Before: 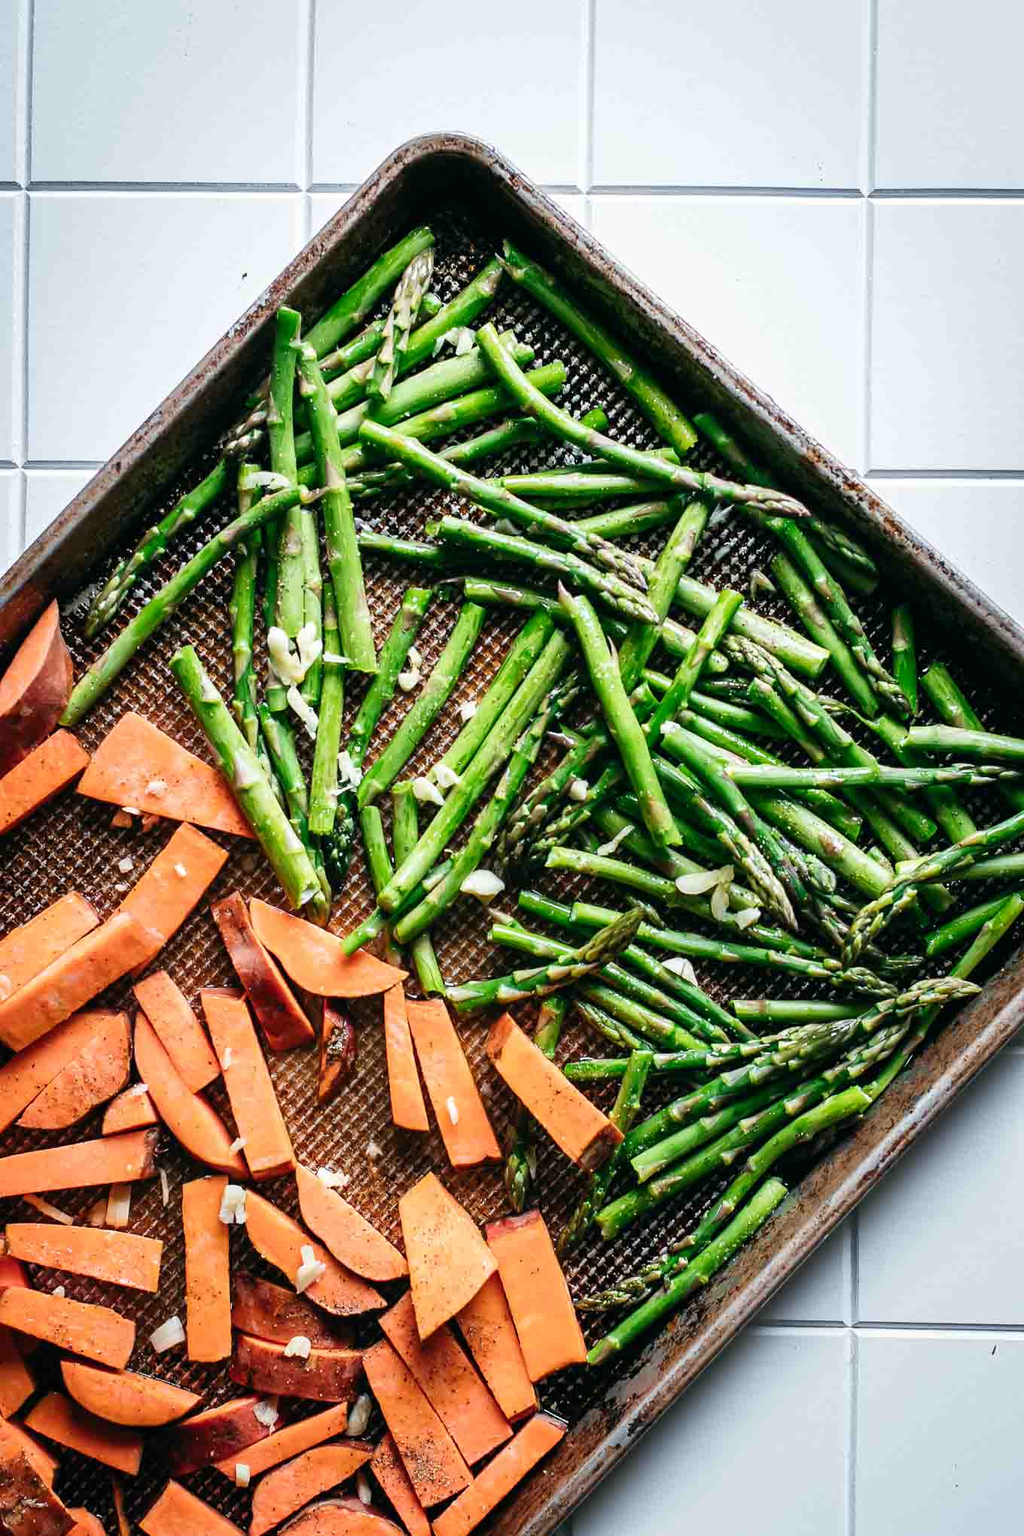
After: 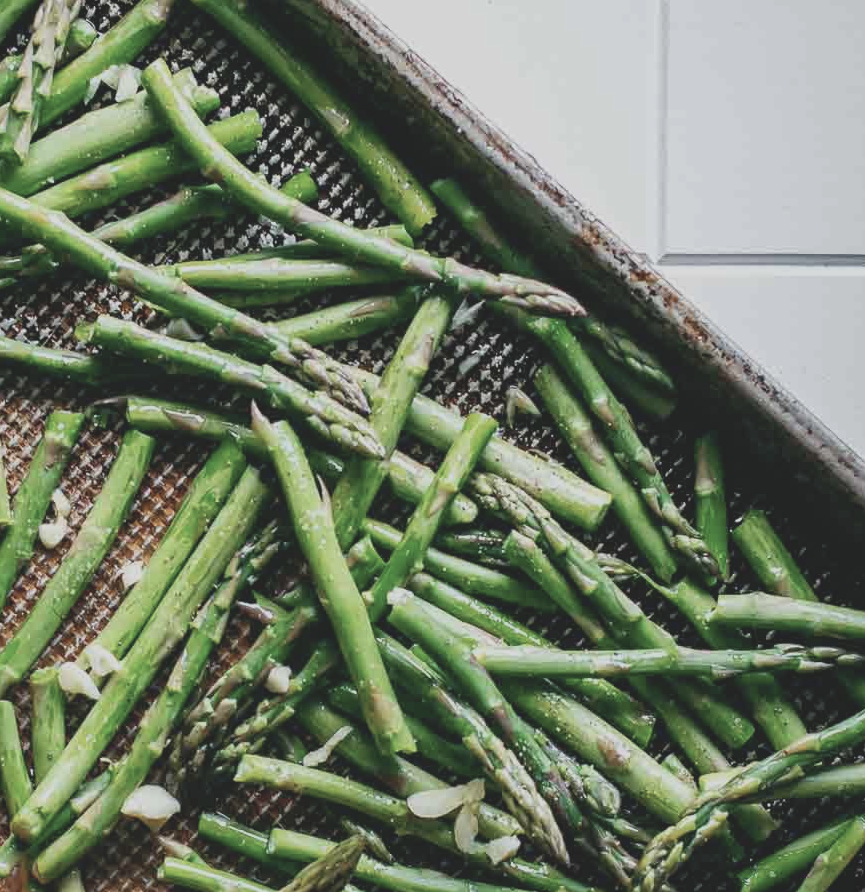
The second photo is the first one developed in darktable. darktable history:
crop: left 36.042%, top 18.162%, right 0.318%, bottom 38.079%
contrast brightness saturation: contrast -0.263, saturation -0.427
